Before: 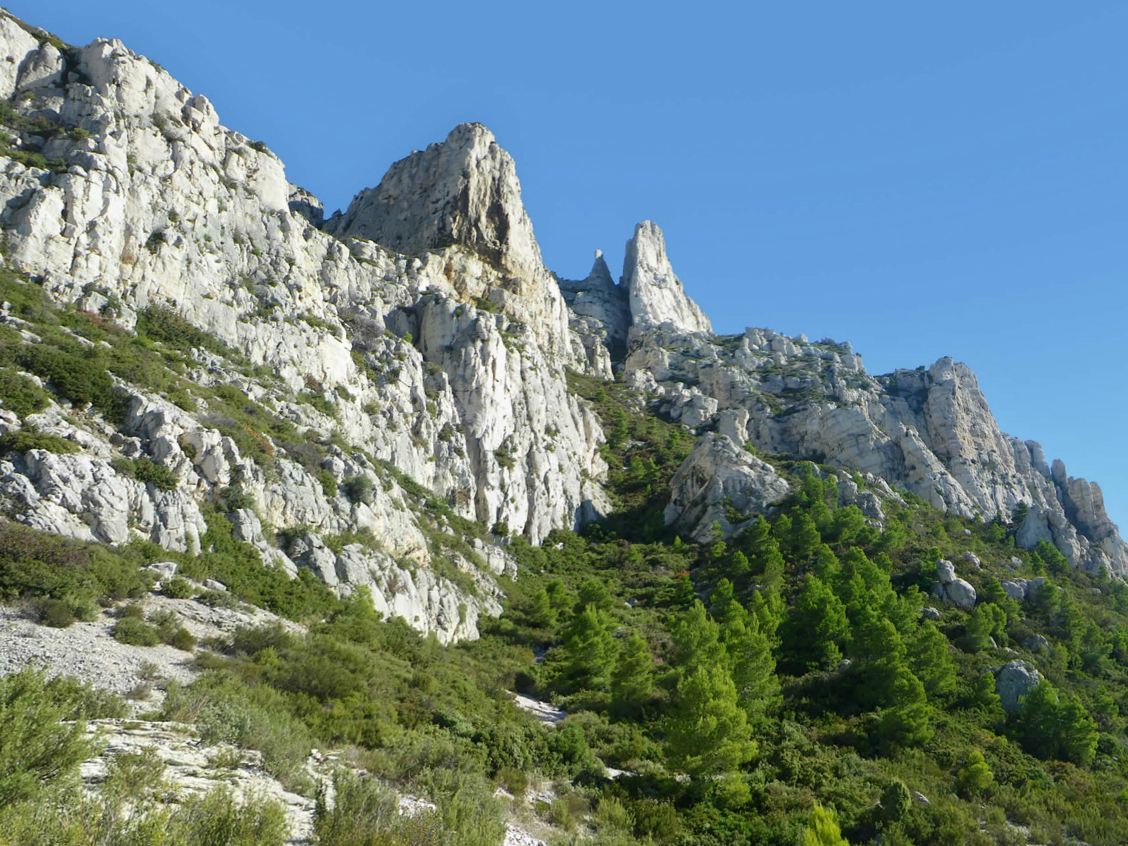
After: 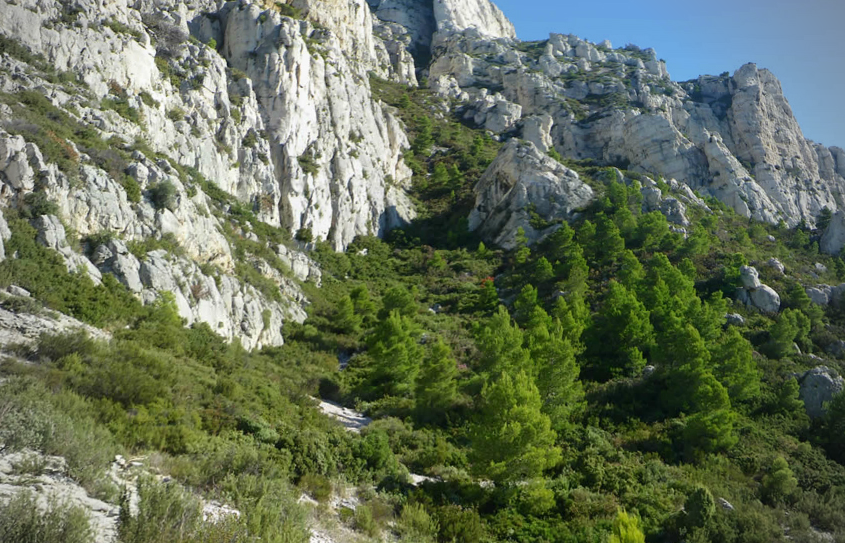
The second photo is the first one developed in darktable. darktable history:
crop and rotate: left 17.477%, top 34.857%, right 7.558%, bottom 0.922%
vignetting: saturation -0.655
